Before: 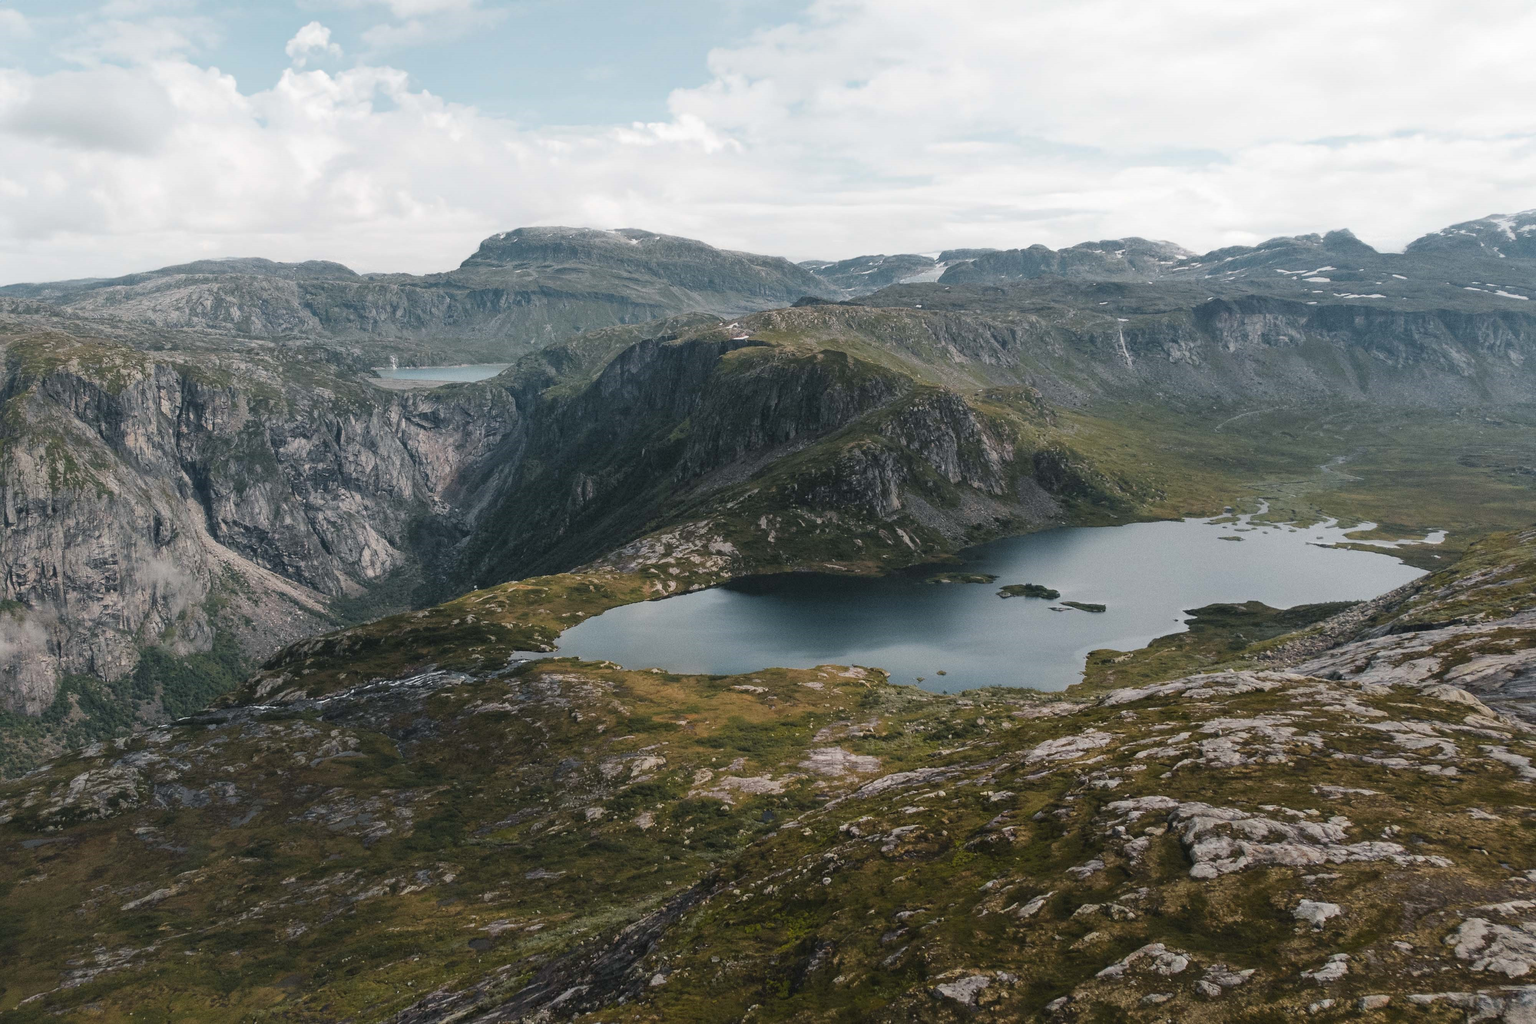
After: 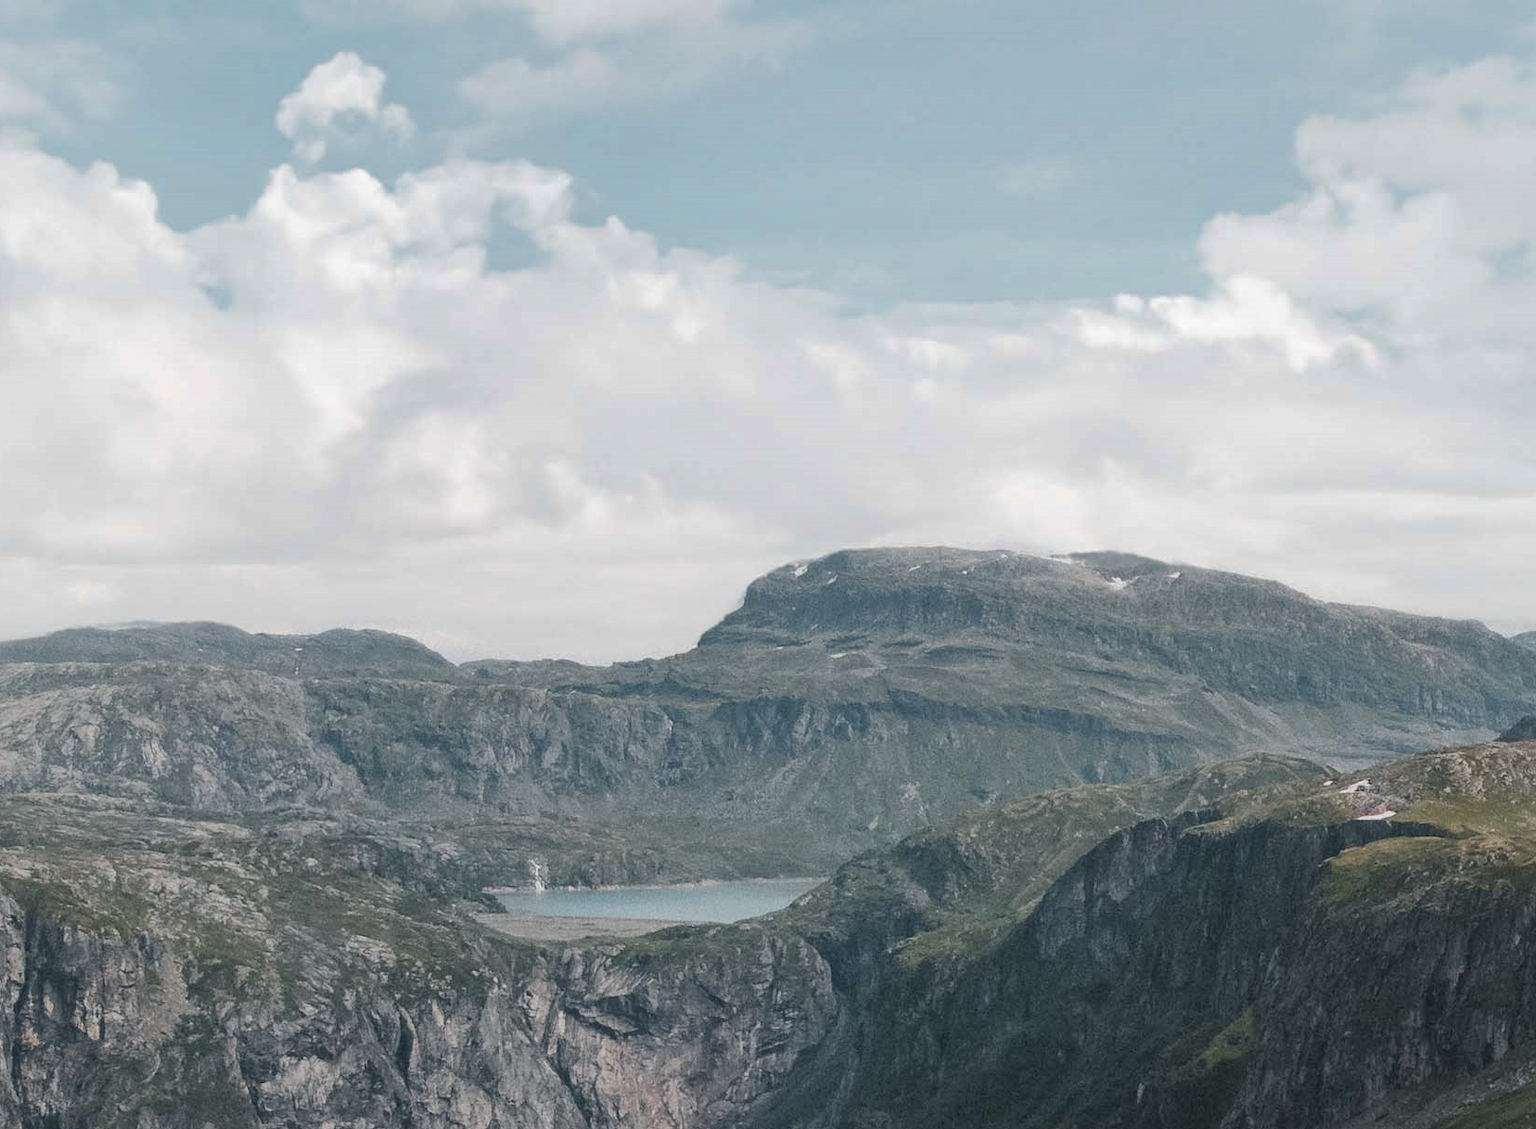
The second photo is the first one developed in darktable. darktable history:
crop and rotate: left 11.16%, top 0.054%, right 47.428%, bottom 54.258%
shadows and highlights: shadows 29.94
